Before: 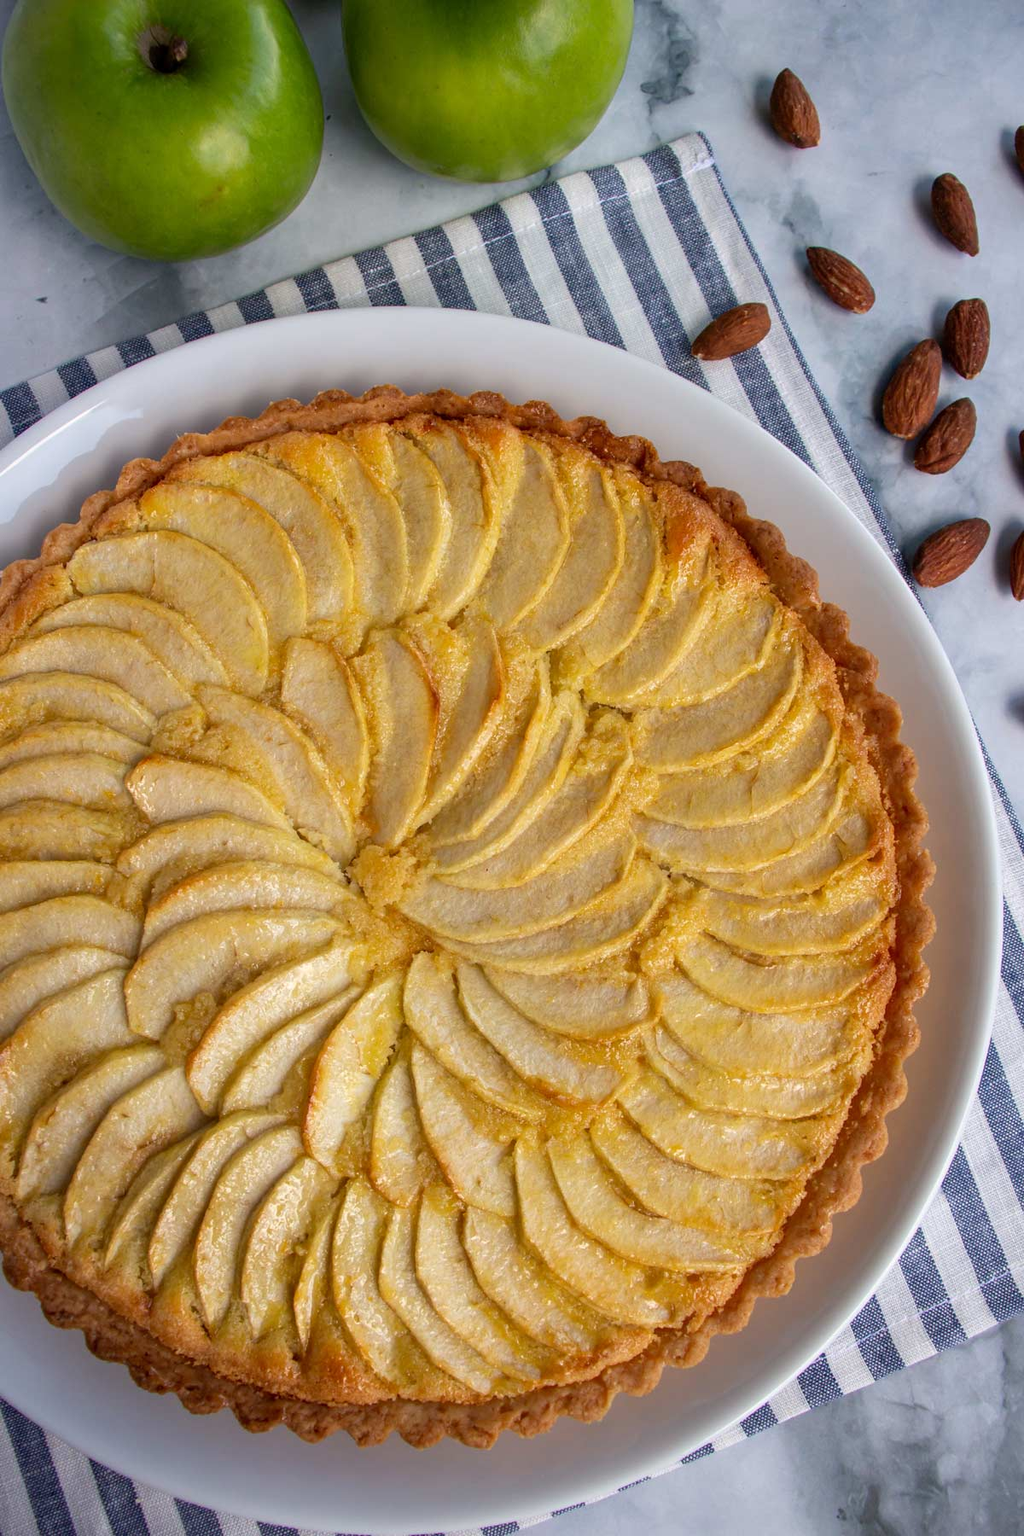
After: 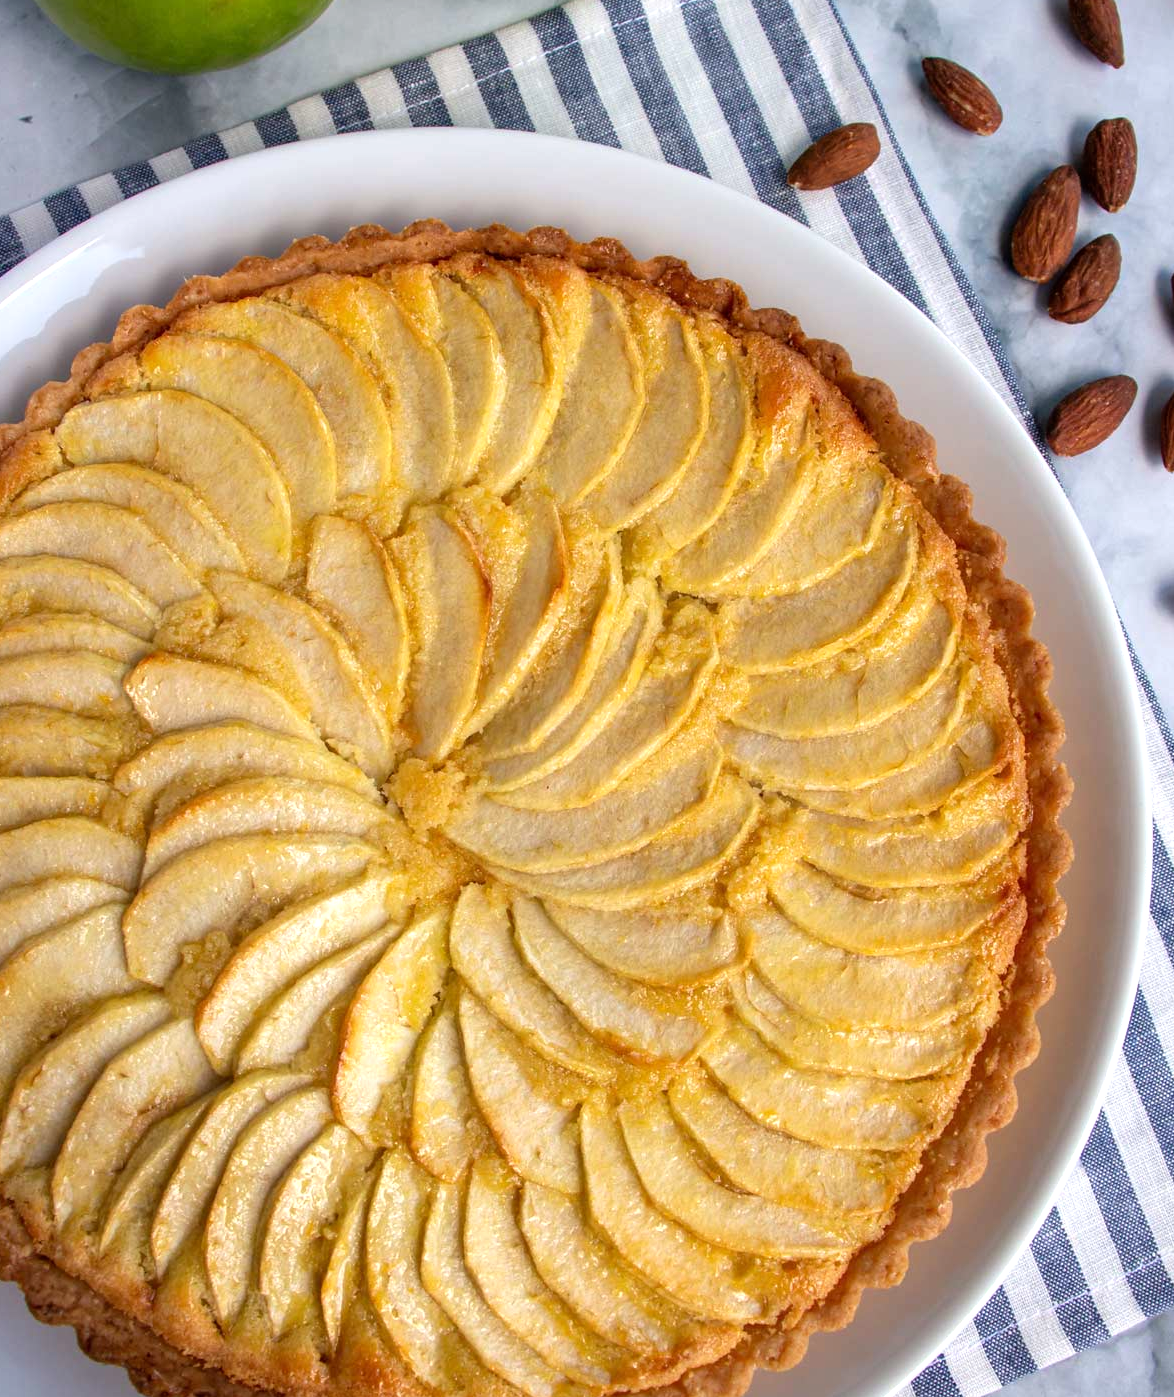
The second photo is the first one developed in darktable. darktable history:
color correction: highlights b* 0.011
crop and rotate: left 1.935%, top 12.891%, right 0.163%, bottom 9.49%
tone equalizer: -8 EV -0.419 EV, -7 EV -0.412 EV, -6 EV -0.367 EV, -5 EV -0.218 EV, -3 EV 0.247 EV, -2 EV 0.35 EV, -1 EV 0.383 EV, +0 EV 0.417 EV
